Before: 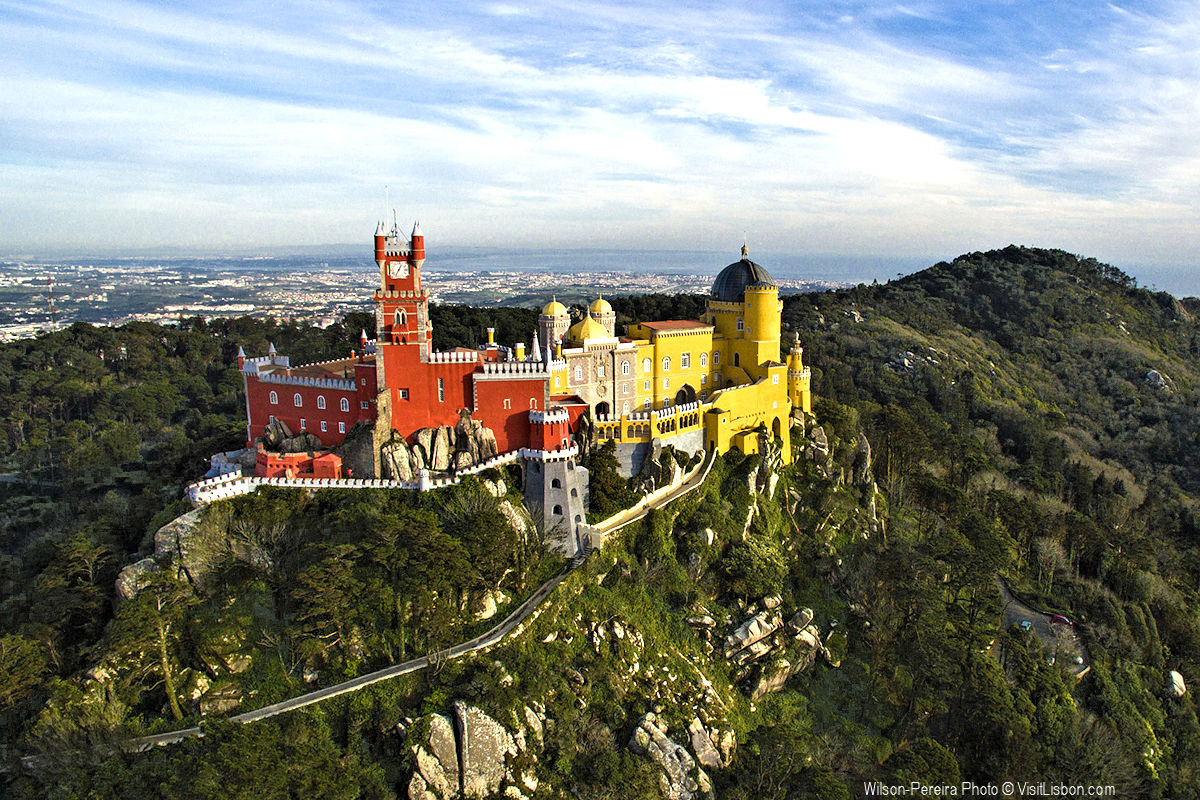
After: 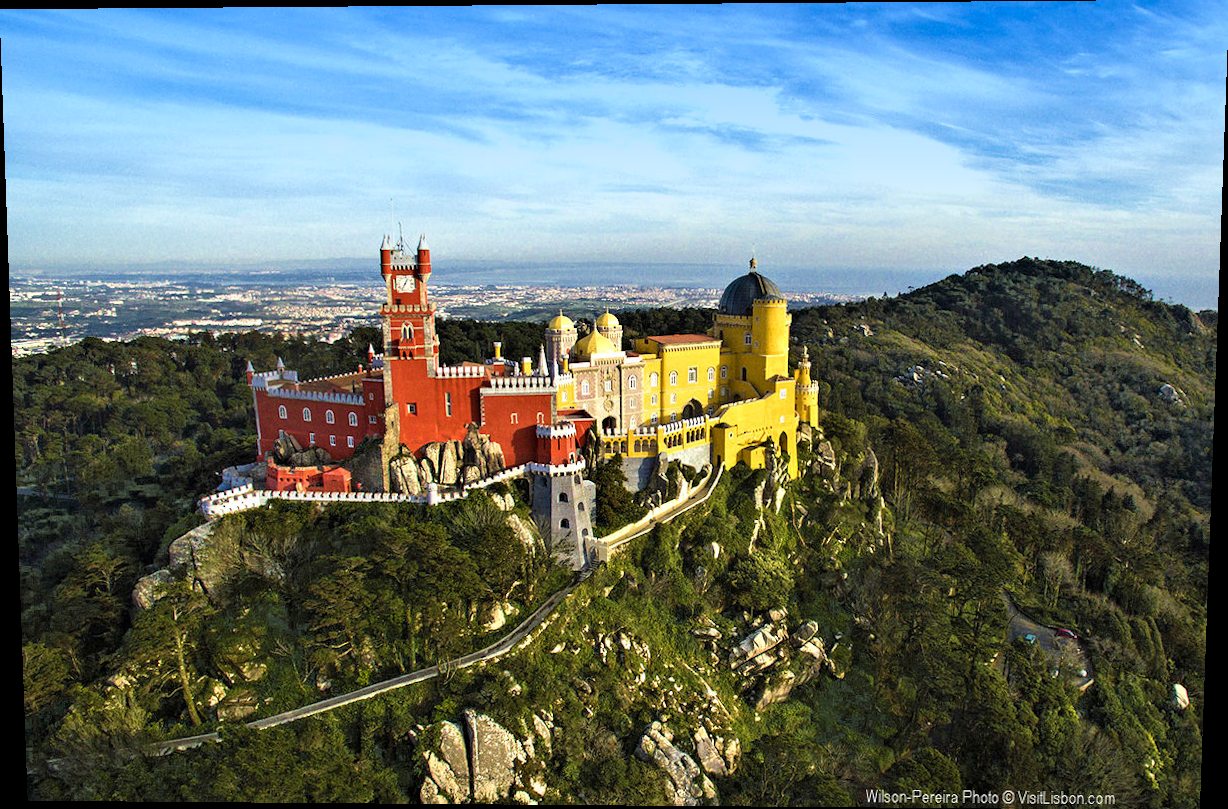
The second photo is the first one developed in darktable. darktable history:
graduated density: density 2.02 EV, hardness 44%, rotation 0.374°, offset 8.21, hue 208.8°, saturation 97%
rotate and perspective: lens shift (vertical) 0.048, lens shift (horizontal) -0.024, automatic cropping off
velvia: on, module defaults
